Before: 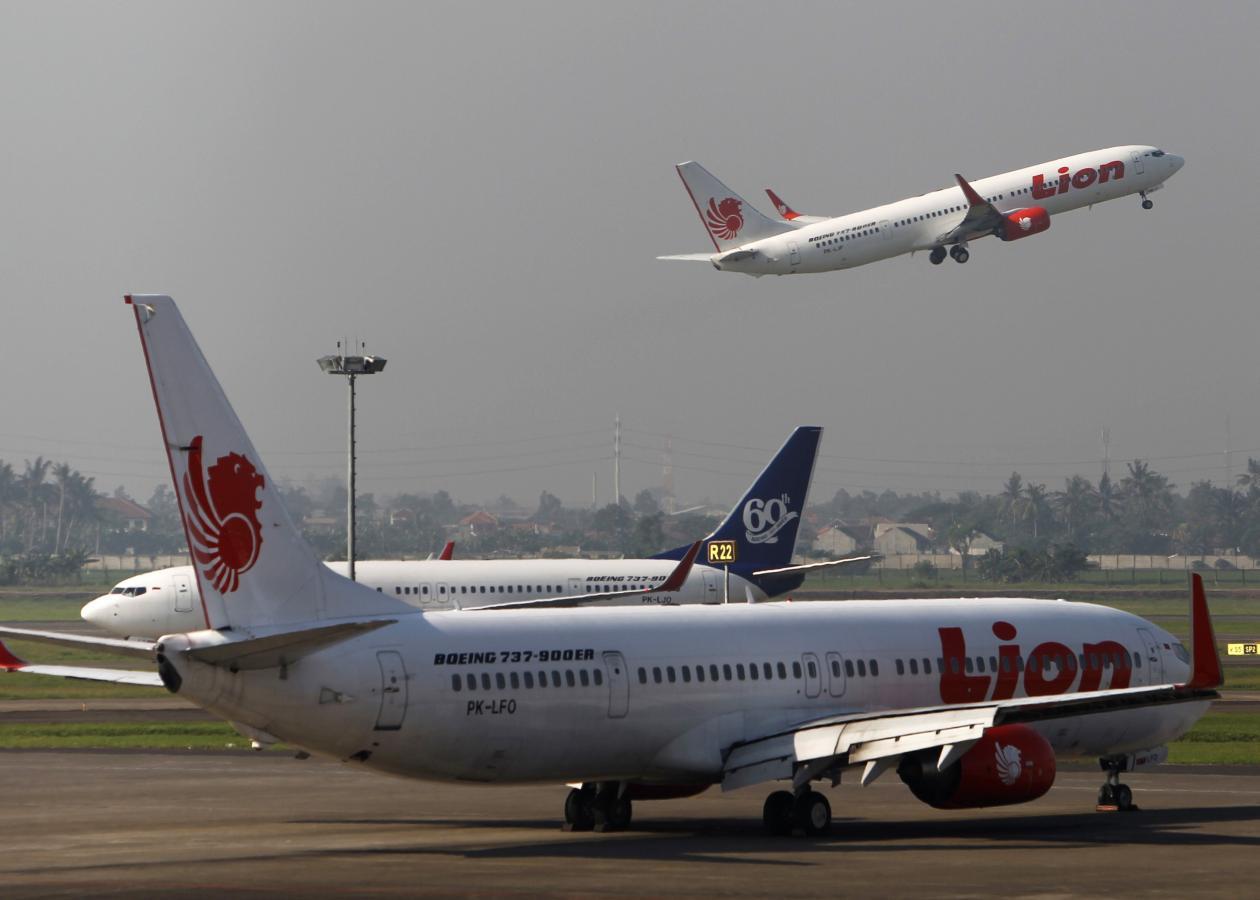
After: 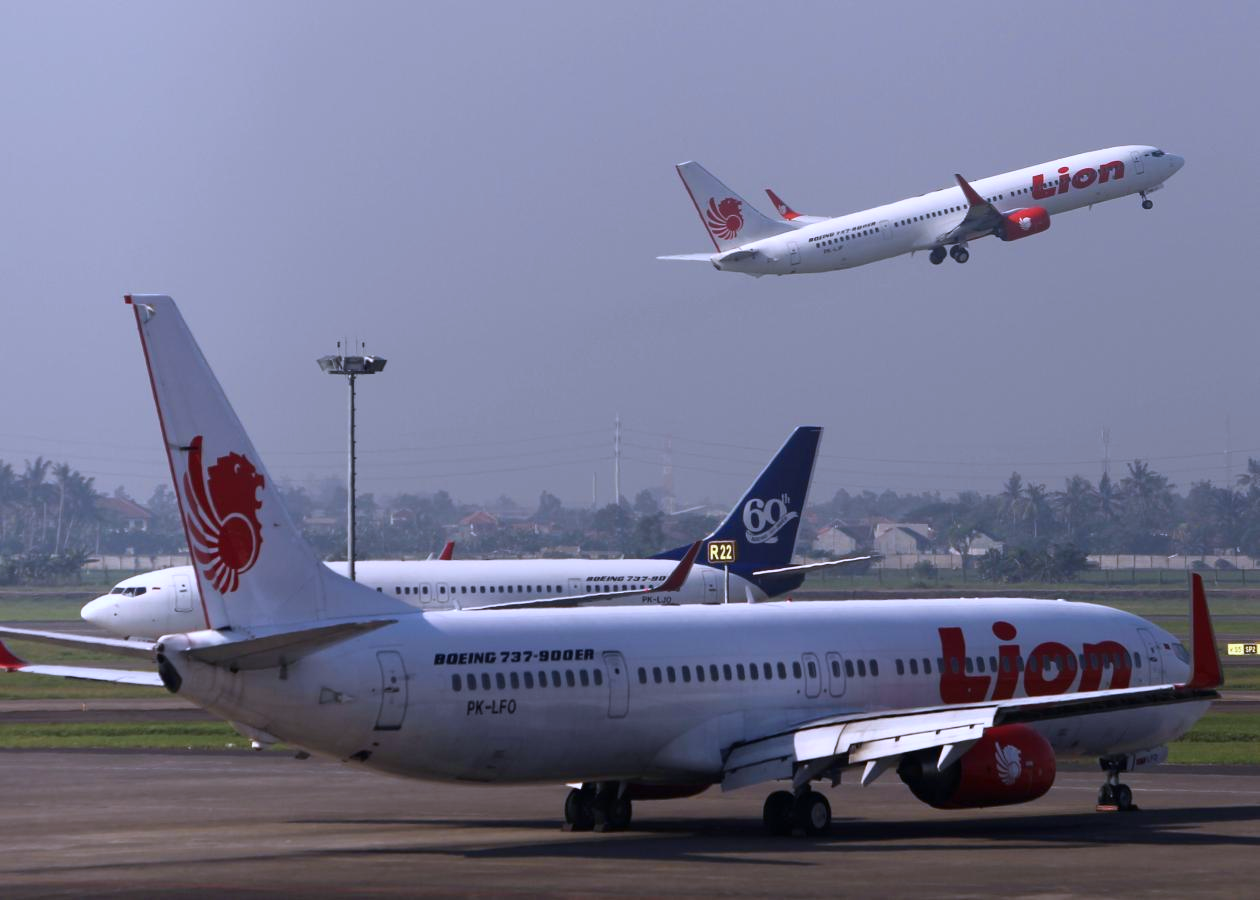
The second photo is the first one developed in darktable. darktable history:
color calibration: output R [1.003, 0.027, -0.041, 0], output G [-0.018, 1.043, -0.038, 0], output B [0.071, -0.086, 1.017, 0], illuminant as shot in camera, x 0.379, y 0.397, temperature 4136.5 K
